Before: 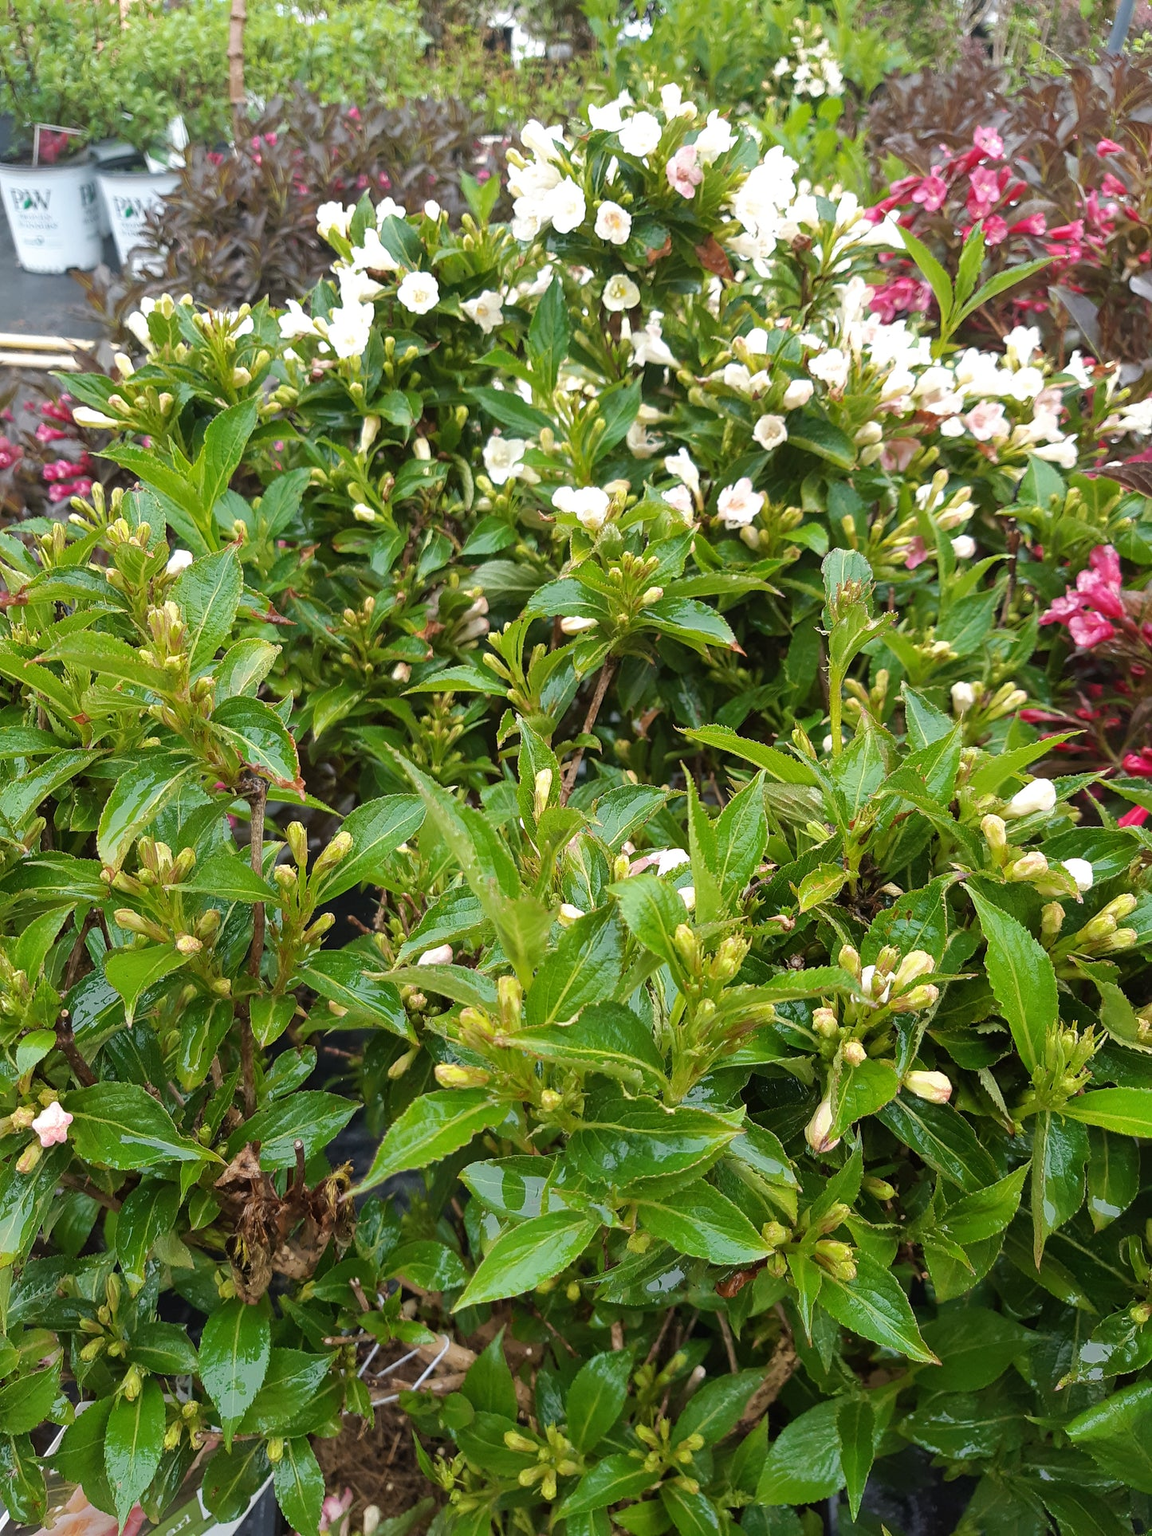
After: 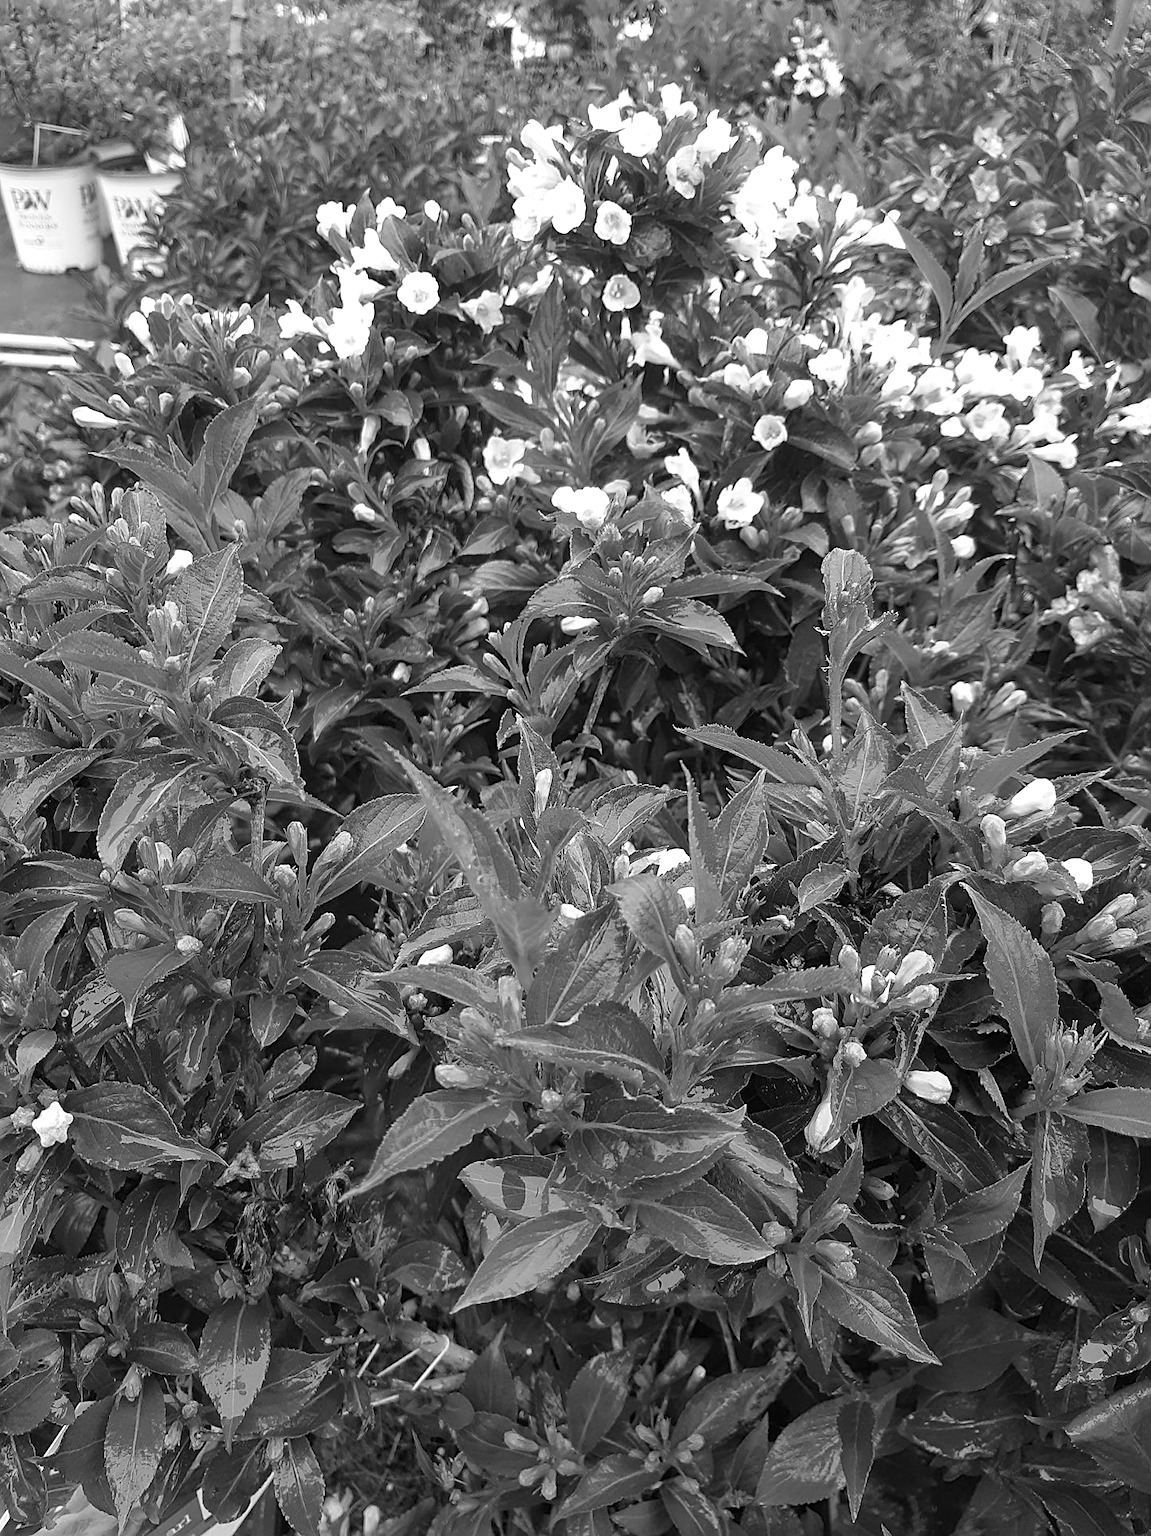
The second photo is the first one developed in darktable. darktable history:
sharpen: on, module defaults
exposure: exposure 0.2 EV, compensate highlight preservation false
color calibration: output gray [0.253, 0.26, 0.487, 0], gray › normalize channels true, illuminant same as pipeline (D50), adaptation XYZ, x 0.346, y 0.359, gamut compression 0
